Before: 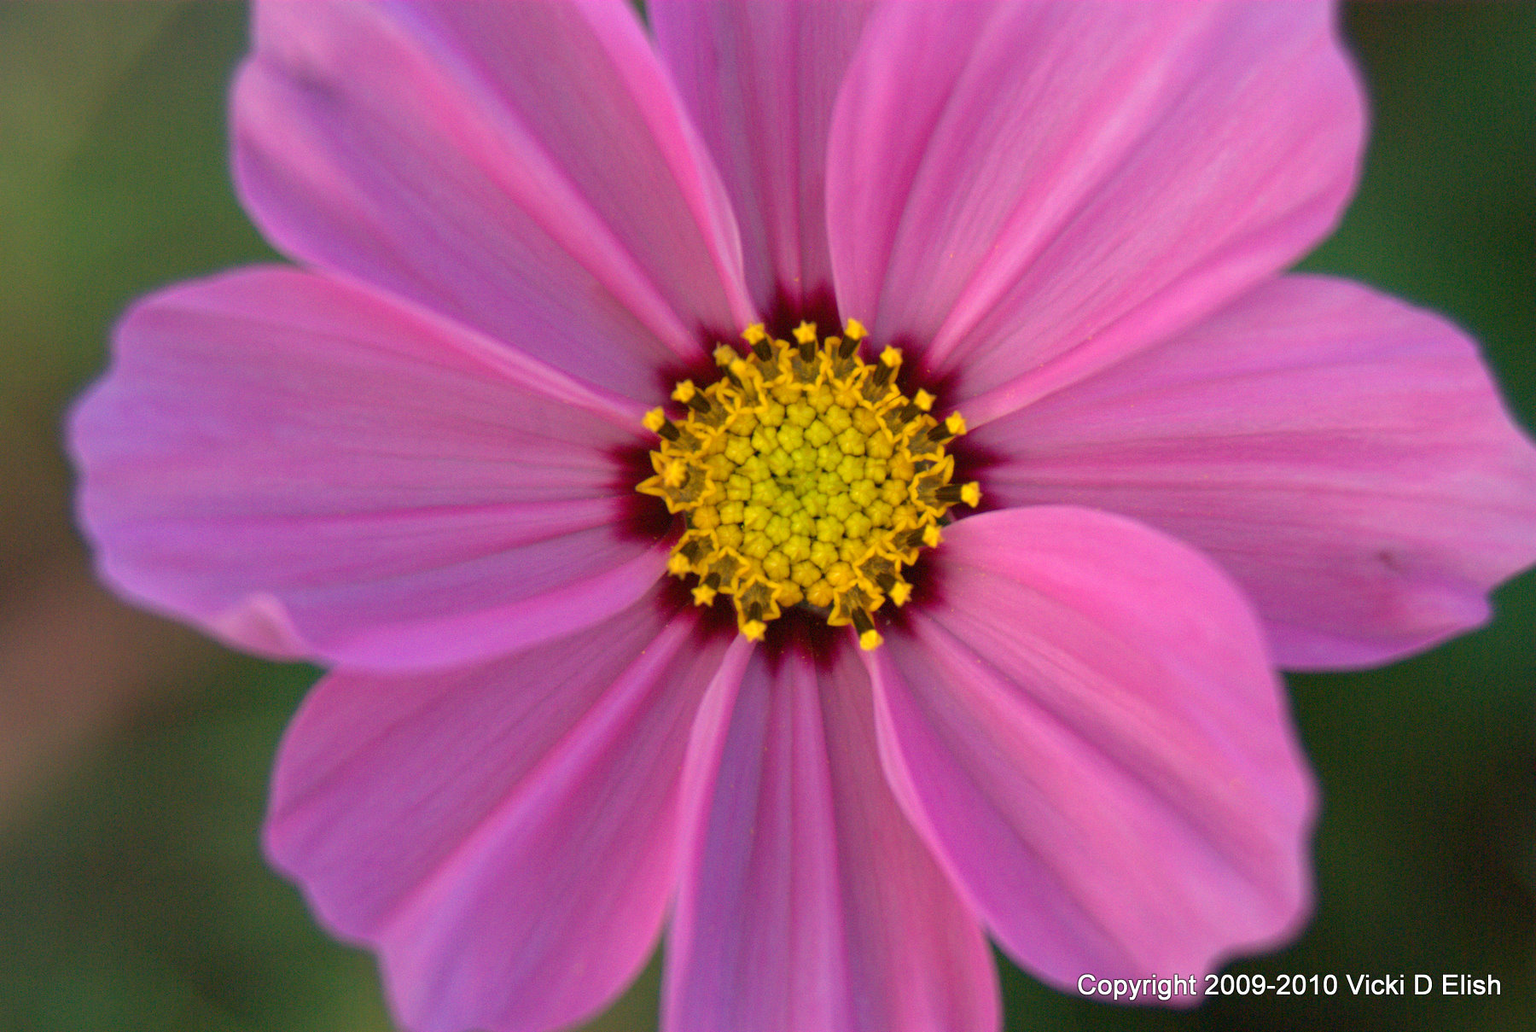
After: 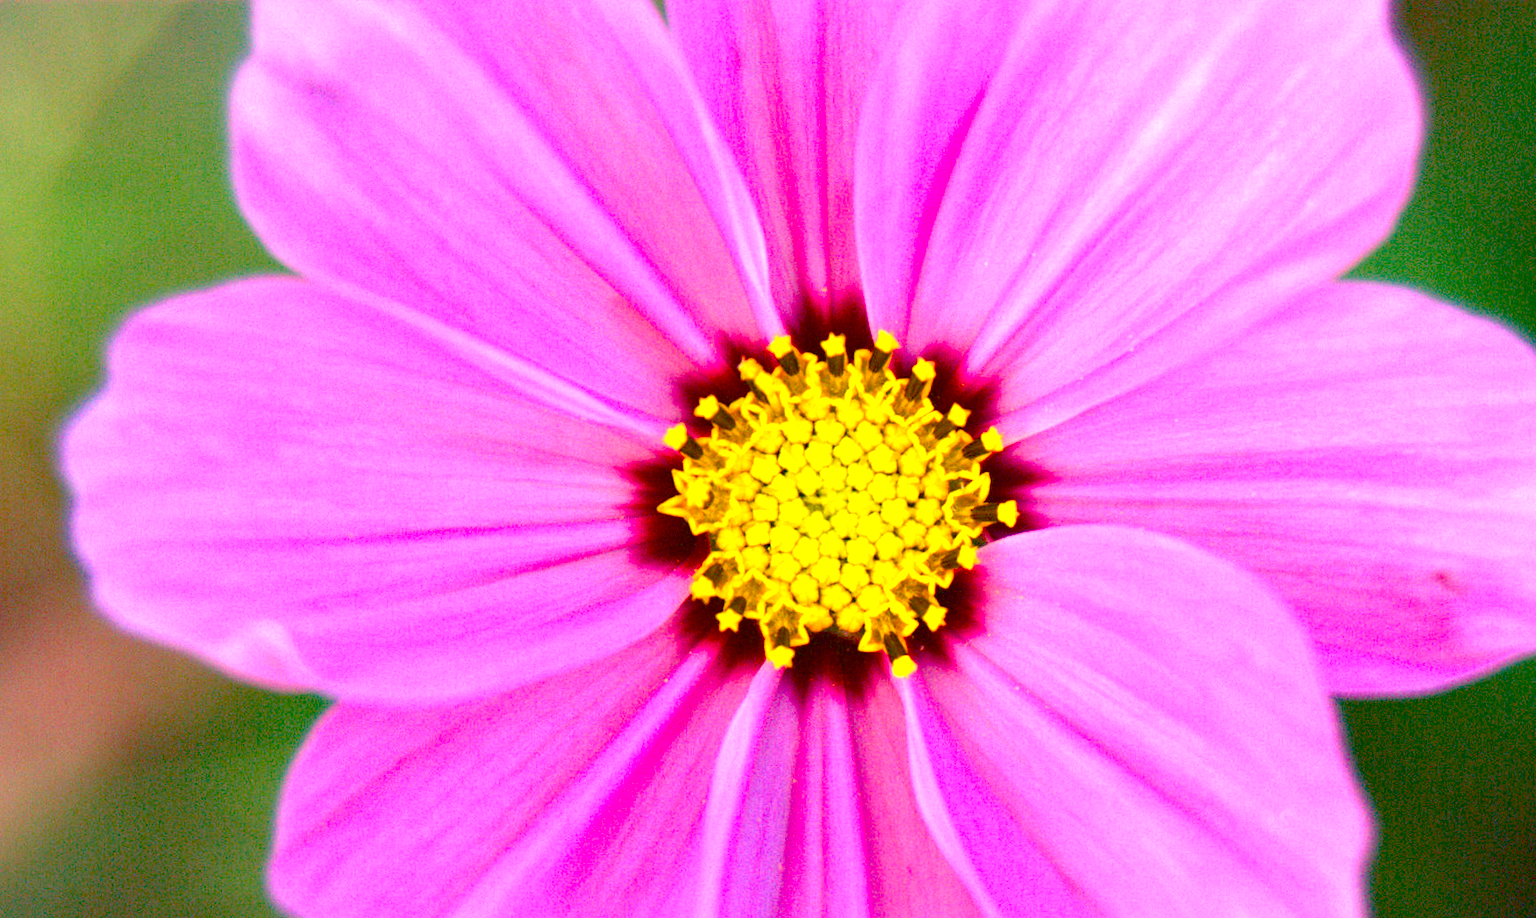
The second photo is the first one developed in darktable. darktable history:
local contrast: mode bilateral grid, contrast 11, coarseness 24, detail 112%, midtone range 0.2
exposure: black level correction 0, exposure 1.3 EV, compensate highlight preservation false
crop and rotate: angle 0.247°, left 0.211%, right 3.589%, bottom 14.277%
contrast brightness saturation: saturation 0.181
color balance rgb: highlights gain › chroma 0.241%, highlights gain › hue 330.46°, perceptual saturation grading › global saturation 20%, perceptual saturation grading › highlights -25.024%, perceptual saturation grading › shadows 24.69%, perceptual brilliance grading › highlights 10.282%, perceptual brilliance grading › mid-tones 5.249%, global vibrance 16.52%, saturation formula JzAzBz (2021)
